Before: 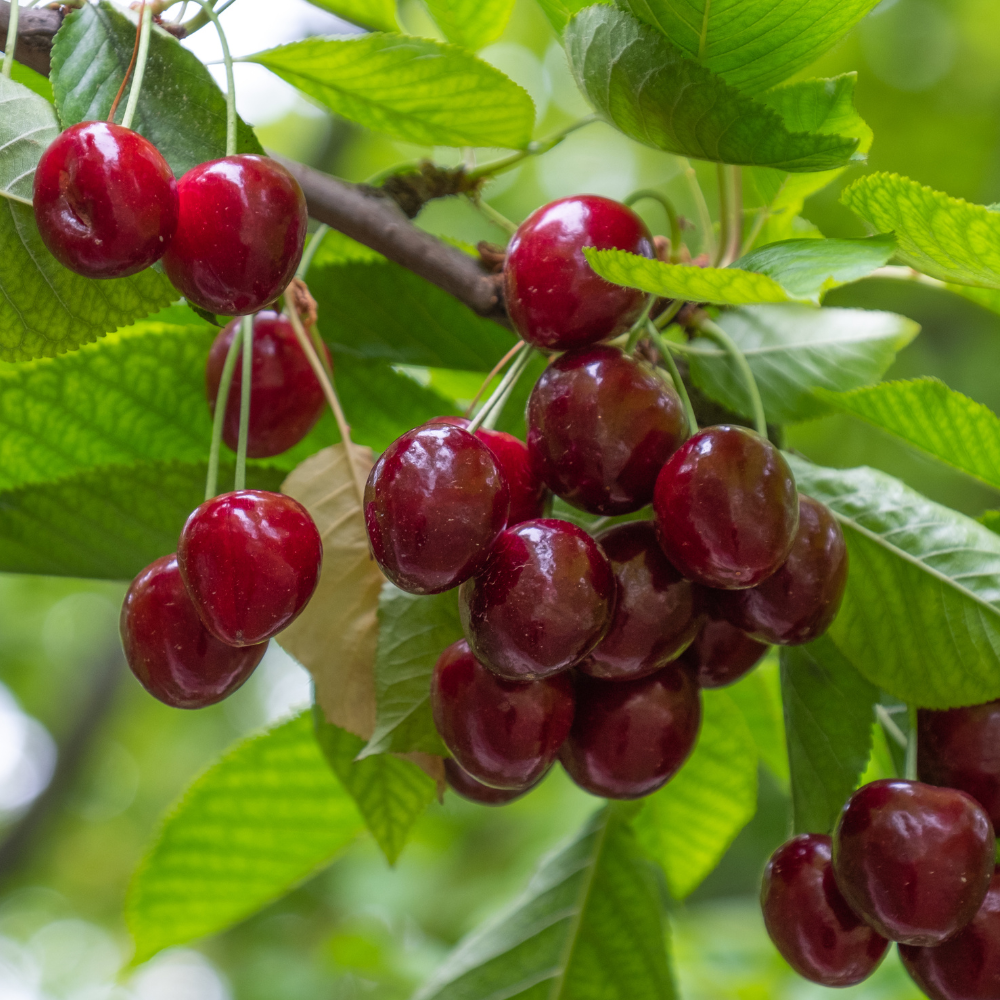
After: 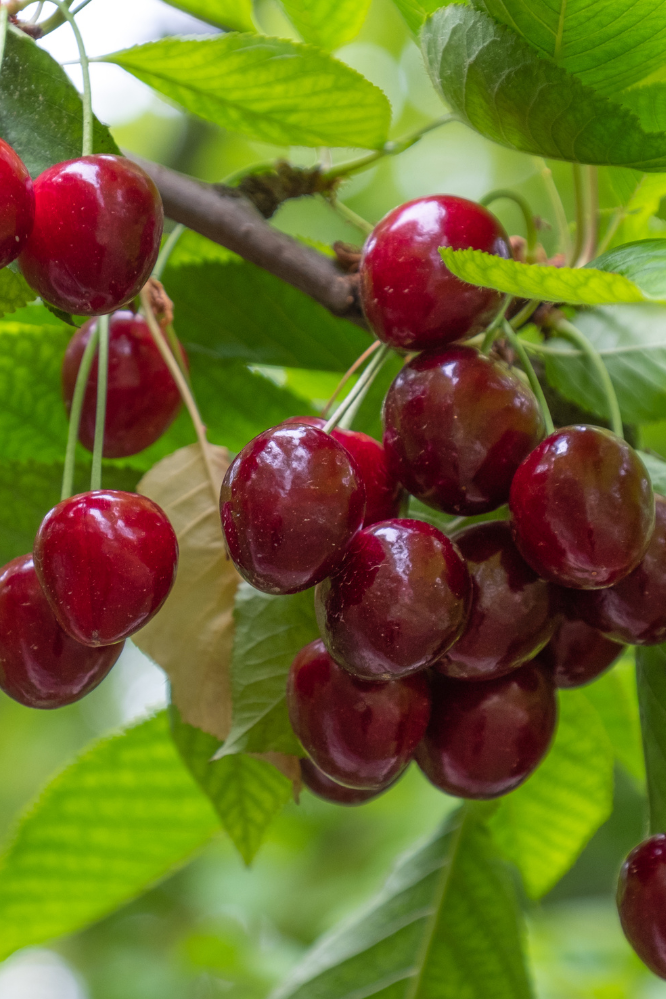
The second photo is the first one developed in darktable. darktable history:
crop and rotate: left 14.436%, right 18.898%
levels: levels [0, 0.498, 1]
